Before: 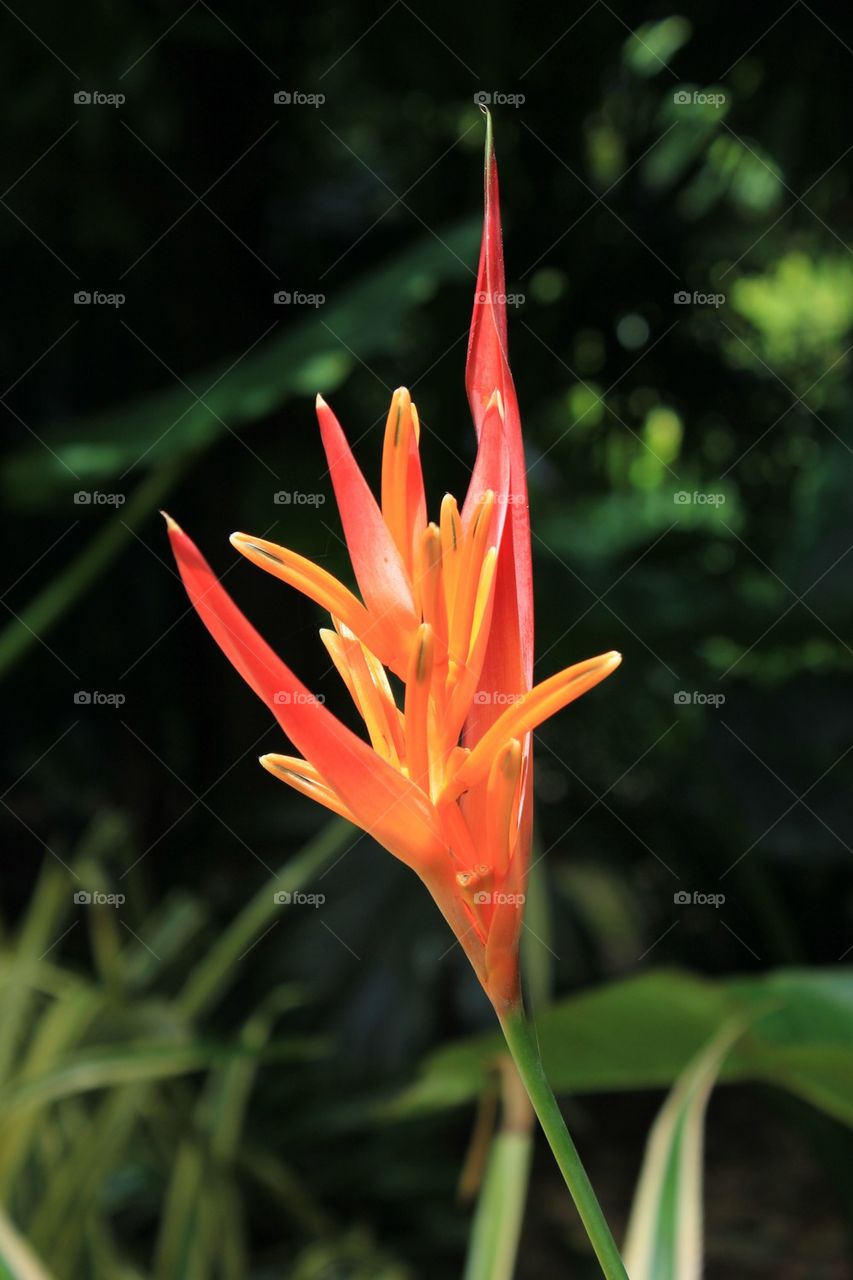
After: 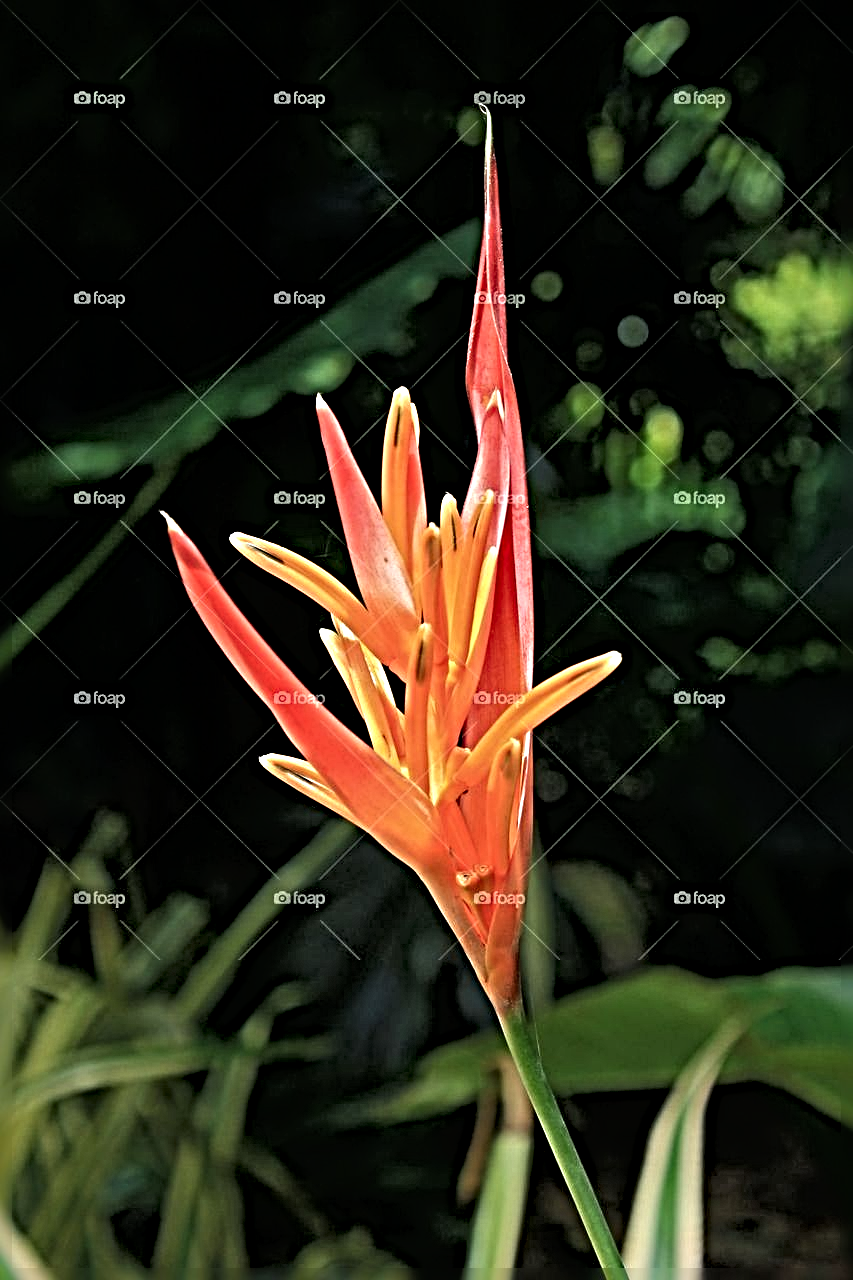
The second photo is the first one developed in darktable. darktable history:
sharpen: radius 6.264, amount 1.801, threshold 0.166
tone equalizer: -8 EV -1.86 EV, -7 EV -1.17 EV, -6 EV -1.59 EV
